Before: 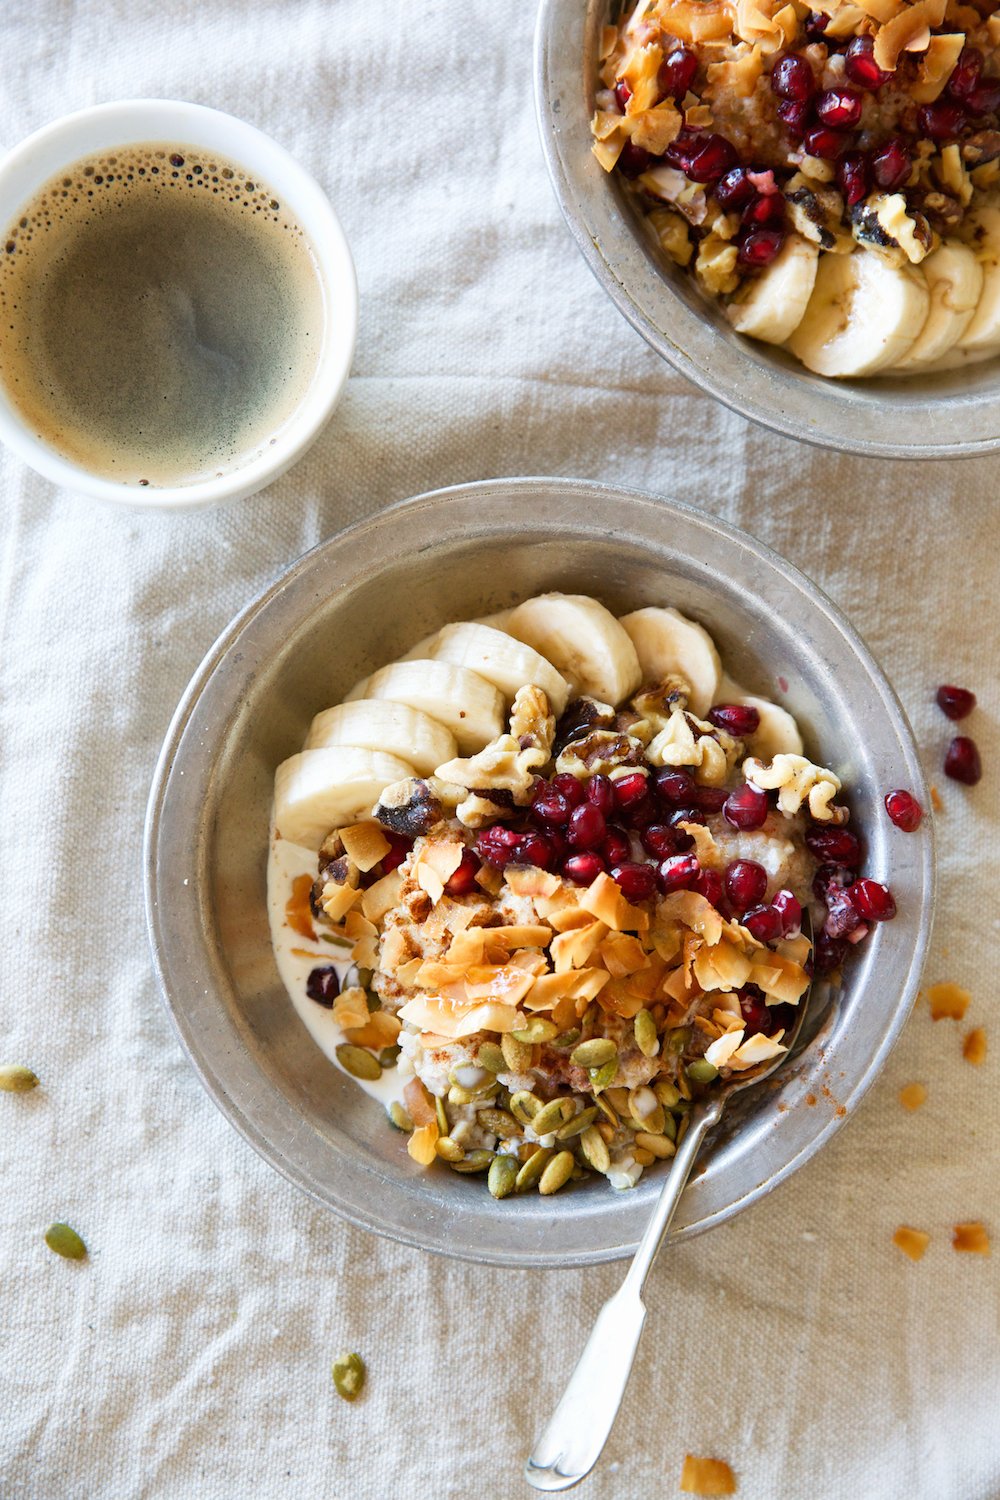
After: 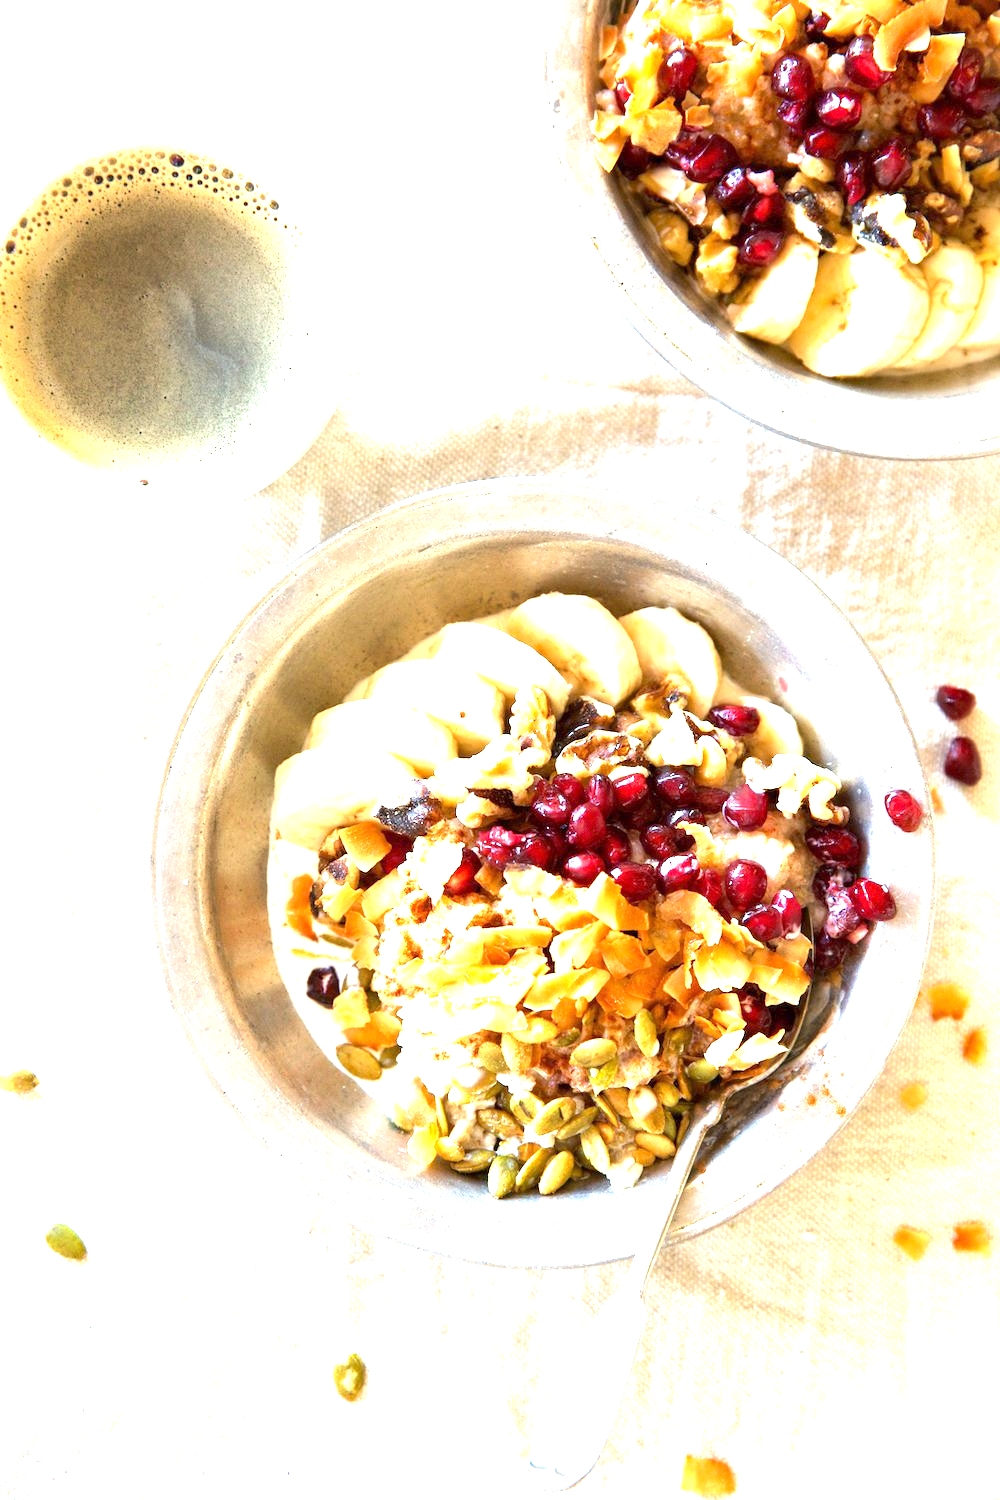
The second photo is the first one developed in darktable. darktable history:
exposure: black level correction 0.001, exposure 1.822 EV, compensate exposure bias true, compensate highlight preservation false
grain: coarseness 0.09 ISO, strength 10%
